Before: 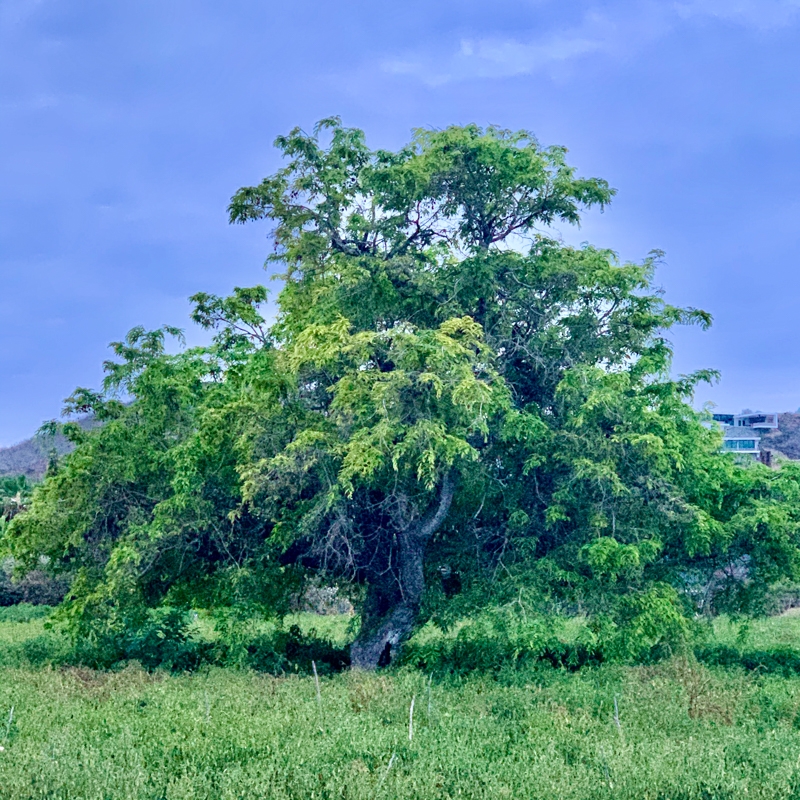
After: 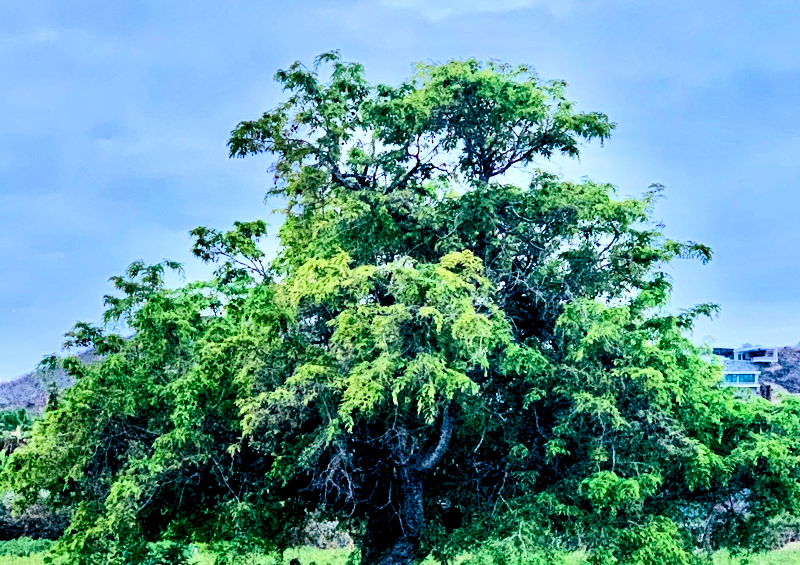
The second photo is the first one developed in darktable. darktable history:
crop and rotate: top 8.293%, bottom 20.996%
haze removal: compatibility mode true, adaptive false
local contrast: mode bilateral grid, contrast 20, coarseness 50, detail 120%, midtone range 0.2
color balance rgb: perceptual saturation grading › global saturation -0.31%, global vibrance -8%, contrast -13%, saturation formula JzAzBz (2021)
rgb levels: levels [[0.029, 0.461, 0.922], [0, 0.5, 1], [0, 0.5, 1]]
contrast brightness saturation: contrast 0.4, brightness 0.05, saturation 0.25
